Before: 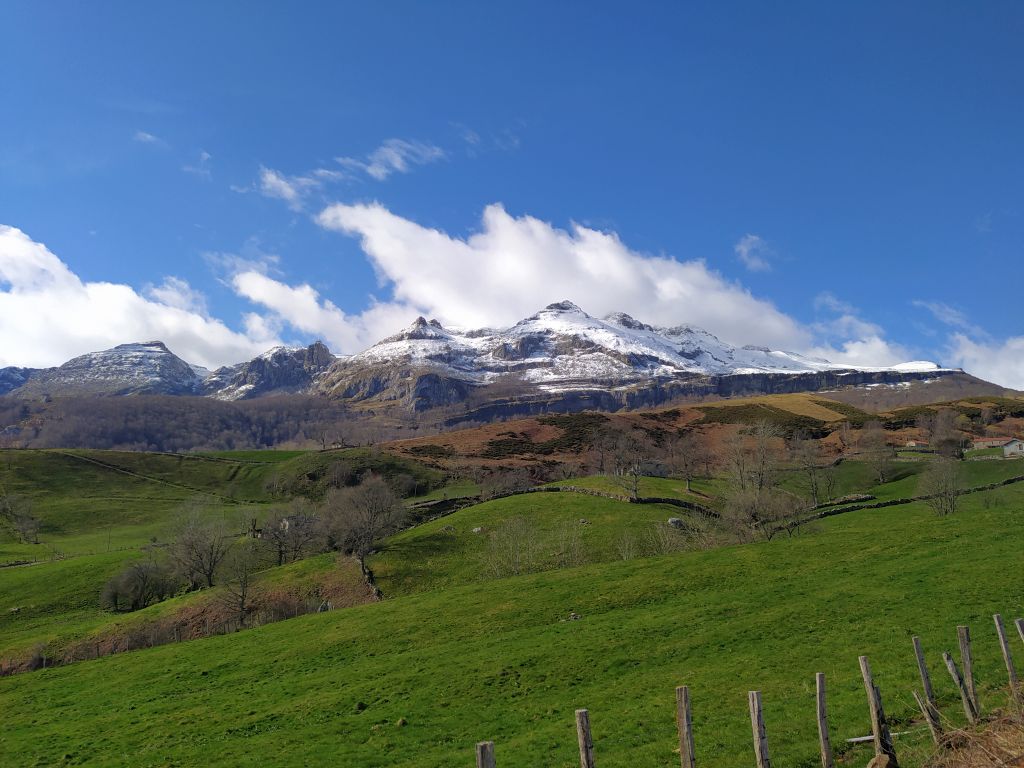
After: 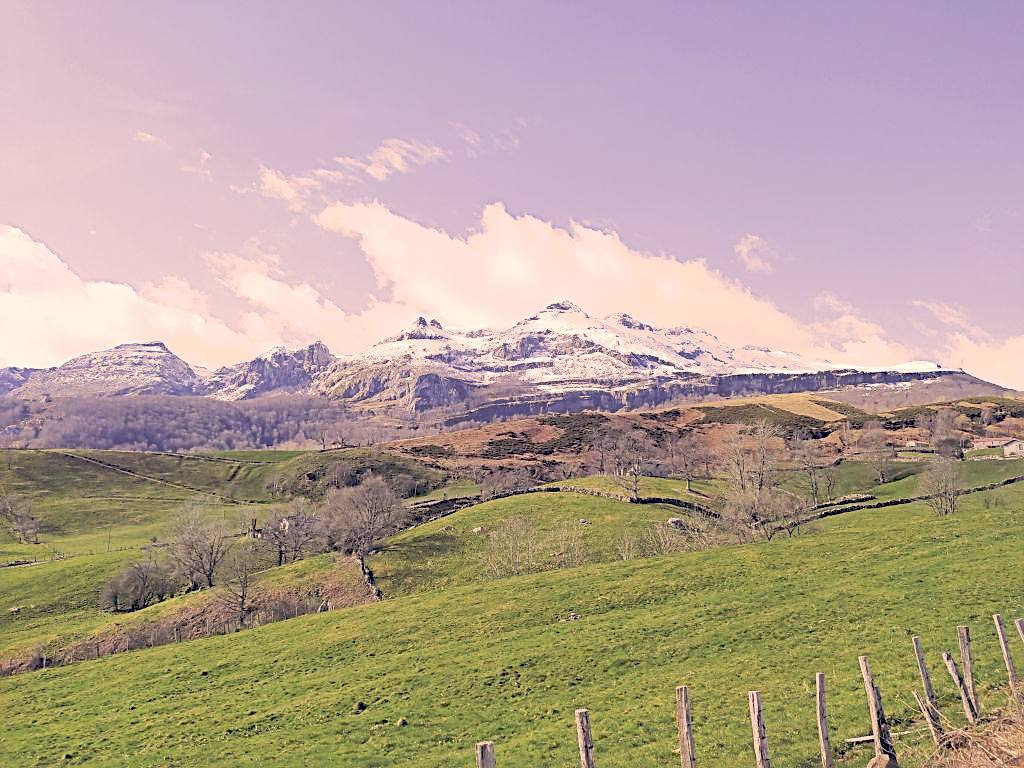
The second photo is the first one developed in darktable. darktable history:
white balance: red 0.931, blue 1.11
color correction: highlights a* 19.59, highlights b* 27.49, shadows a* 3.46, shadows b* -17.28, saturation 0.73
sharpen: radius 3.025, amount 0.757
tone curve: curves: ch0 [(0, 0) (0.003, 0.202) (0.011, 0.205) (0.025, 0.222) (0.044, 0.258) (0.069, 0.298) (0.1, 0.321) (0.136, 0.333) (0.177, 0.38) (0.224, 0.439) (0.277, 0.51) (0.335, 0.594) (0.399, 0.675) (0.468, 0.743) (0.543, 0.805) (0.623, 0.861) (0.709, 0.905) (0.801, 0.931) (0.898, 0.941) (1, 1)], preserve colors none
